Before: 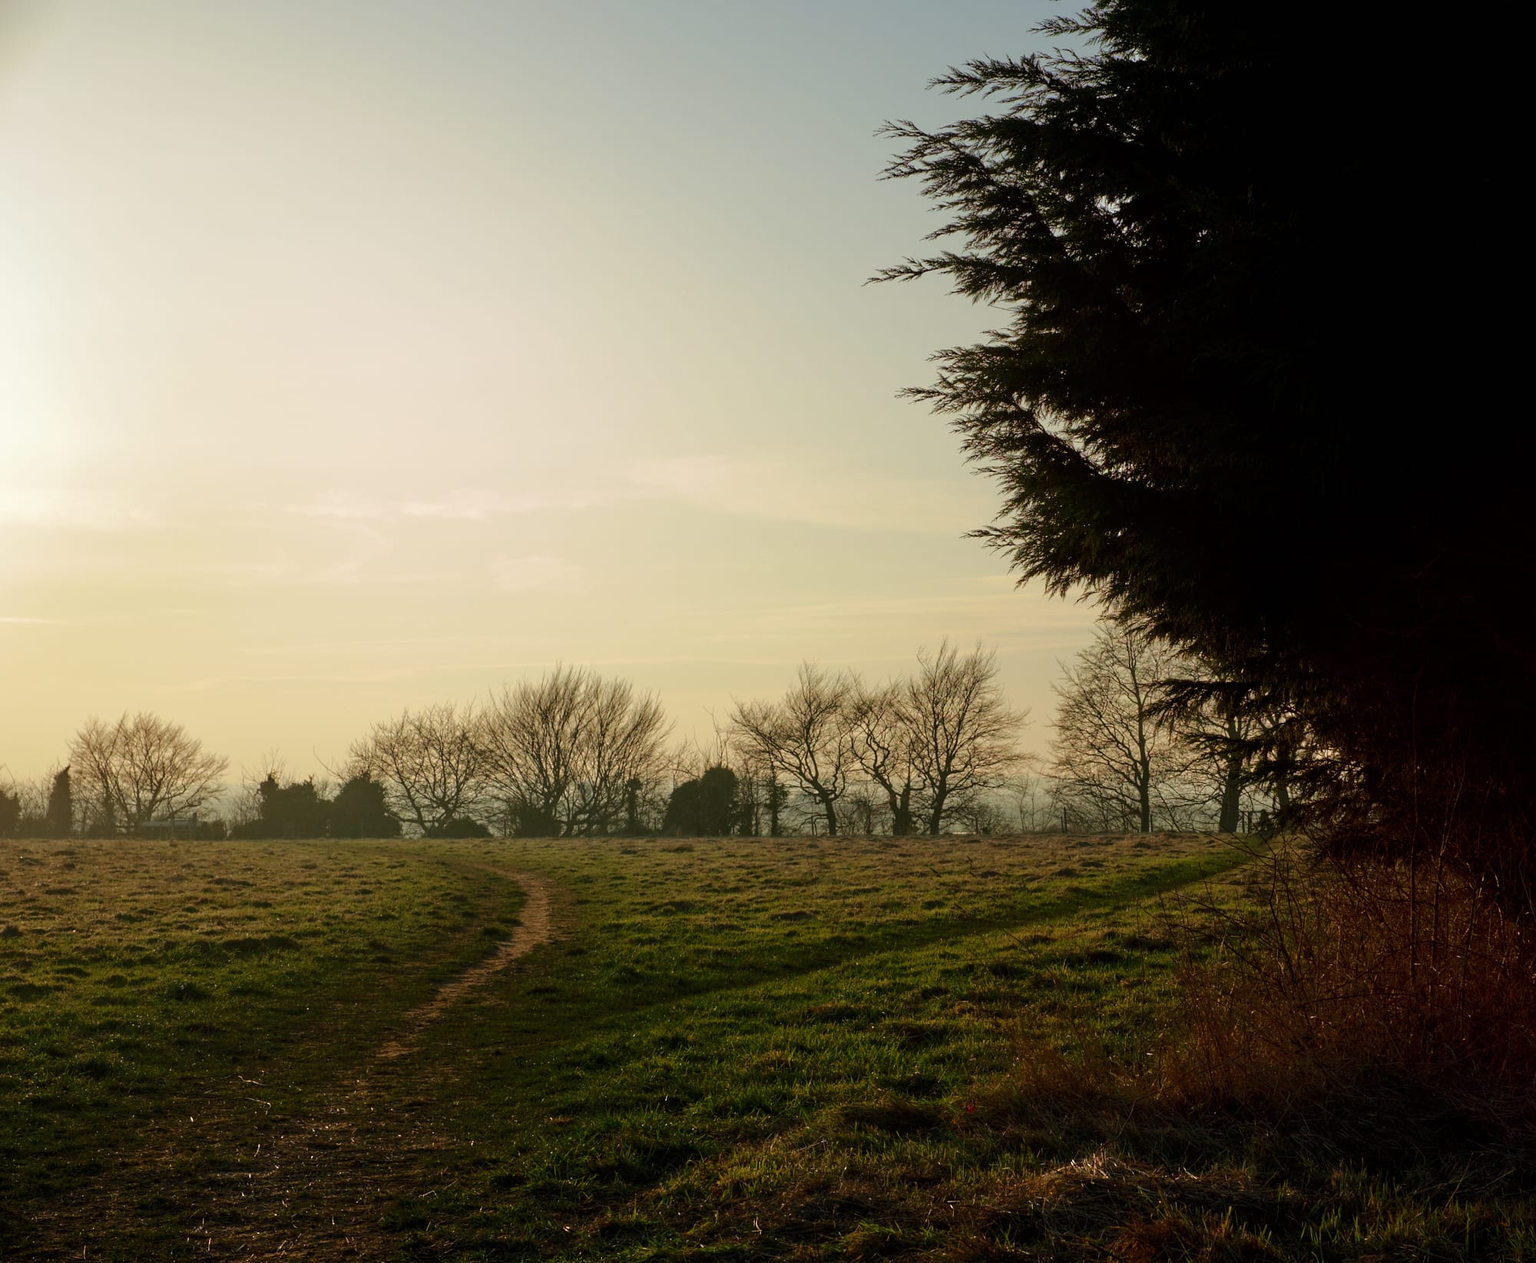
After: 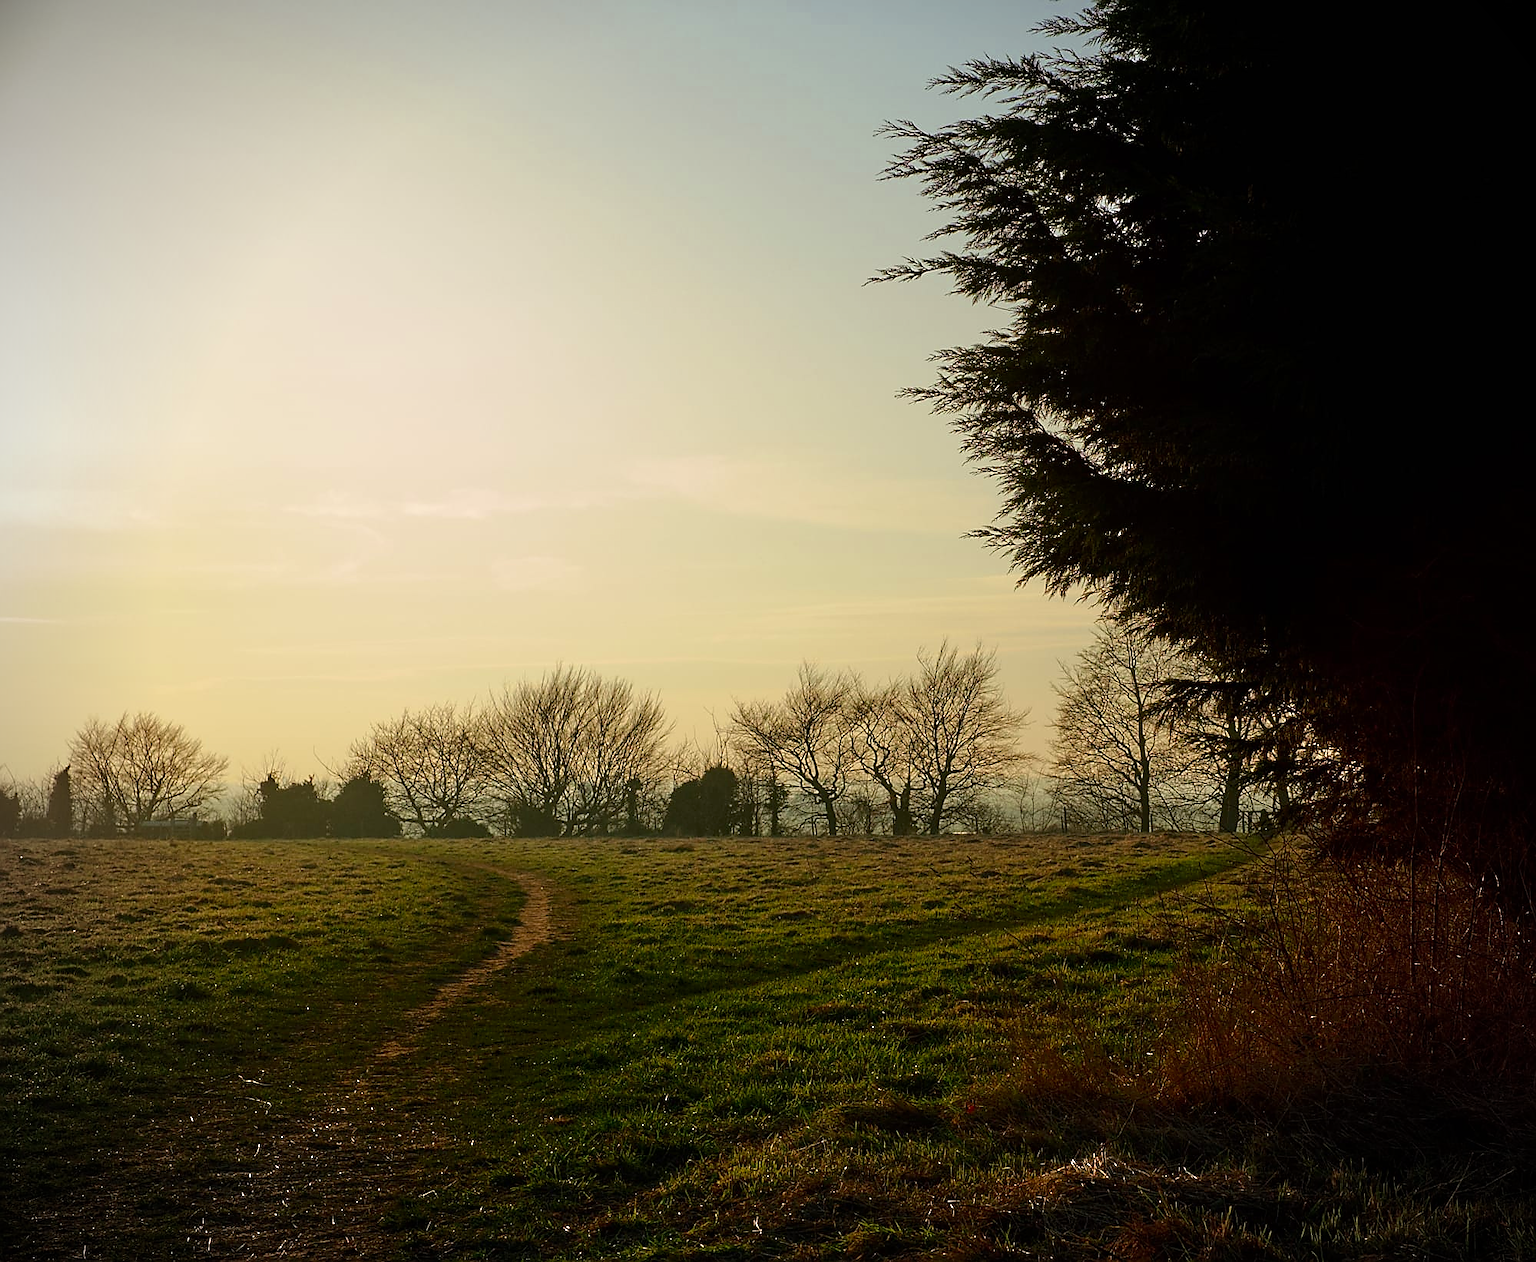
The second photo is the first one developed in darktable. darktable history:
vignetting: on, module defaults
color zones: curves: ch0 [(0.25, 0.5) (0.463, 0.627) (0.484, 0.637) (0.75, 0.5)]
contrast brightness saturation: contrast 0.08, saturation 0.2
sharpen: radius 1.4, amount 1.25, threshold 0.7
